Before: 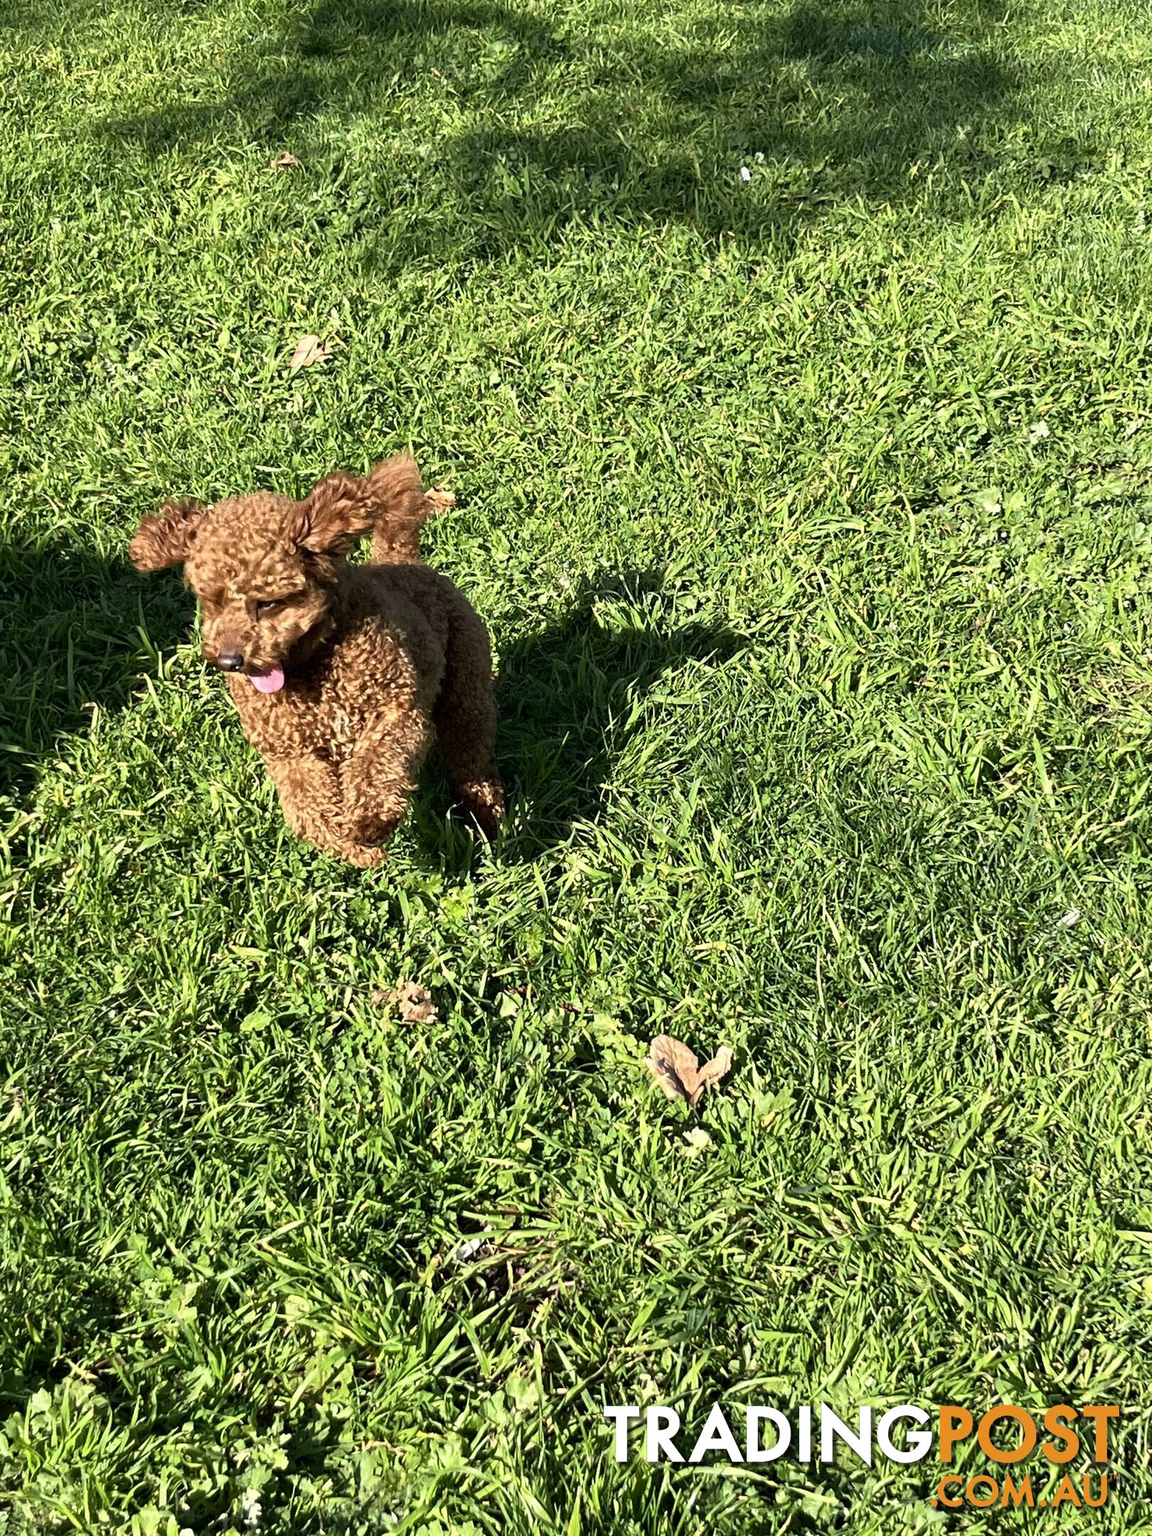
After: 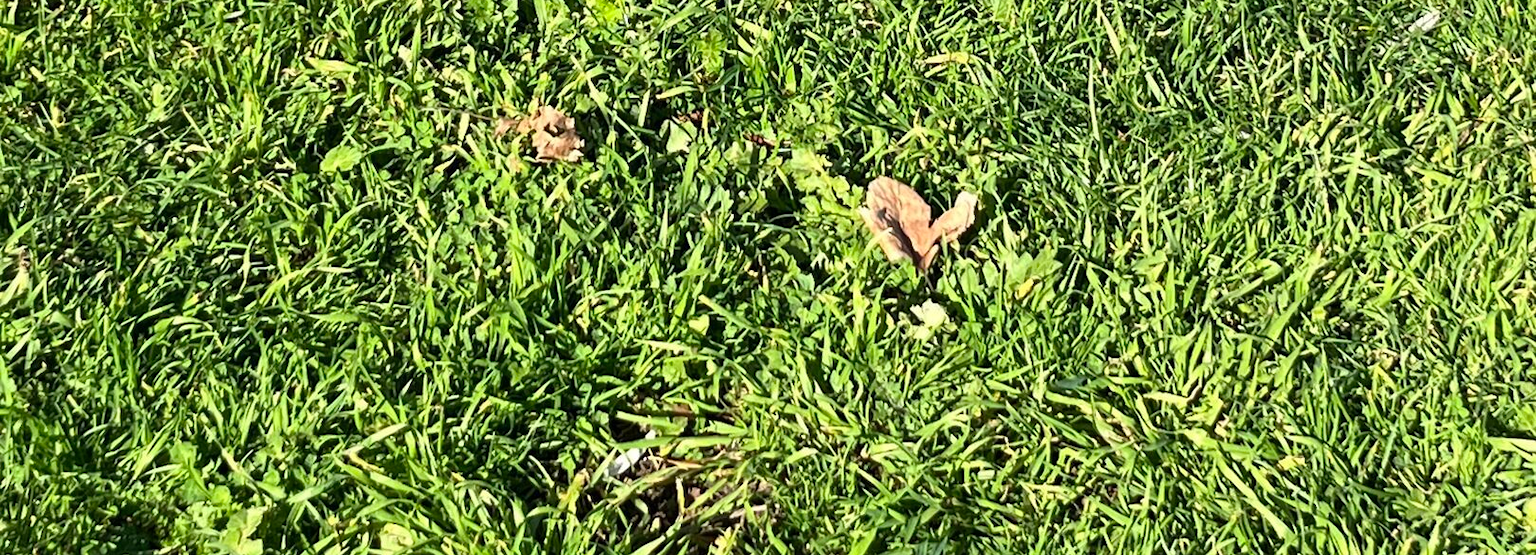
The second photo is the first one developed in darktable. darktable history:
crop and rotate: top 58.8%, bottom 14.06%
